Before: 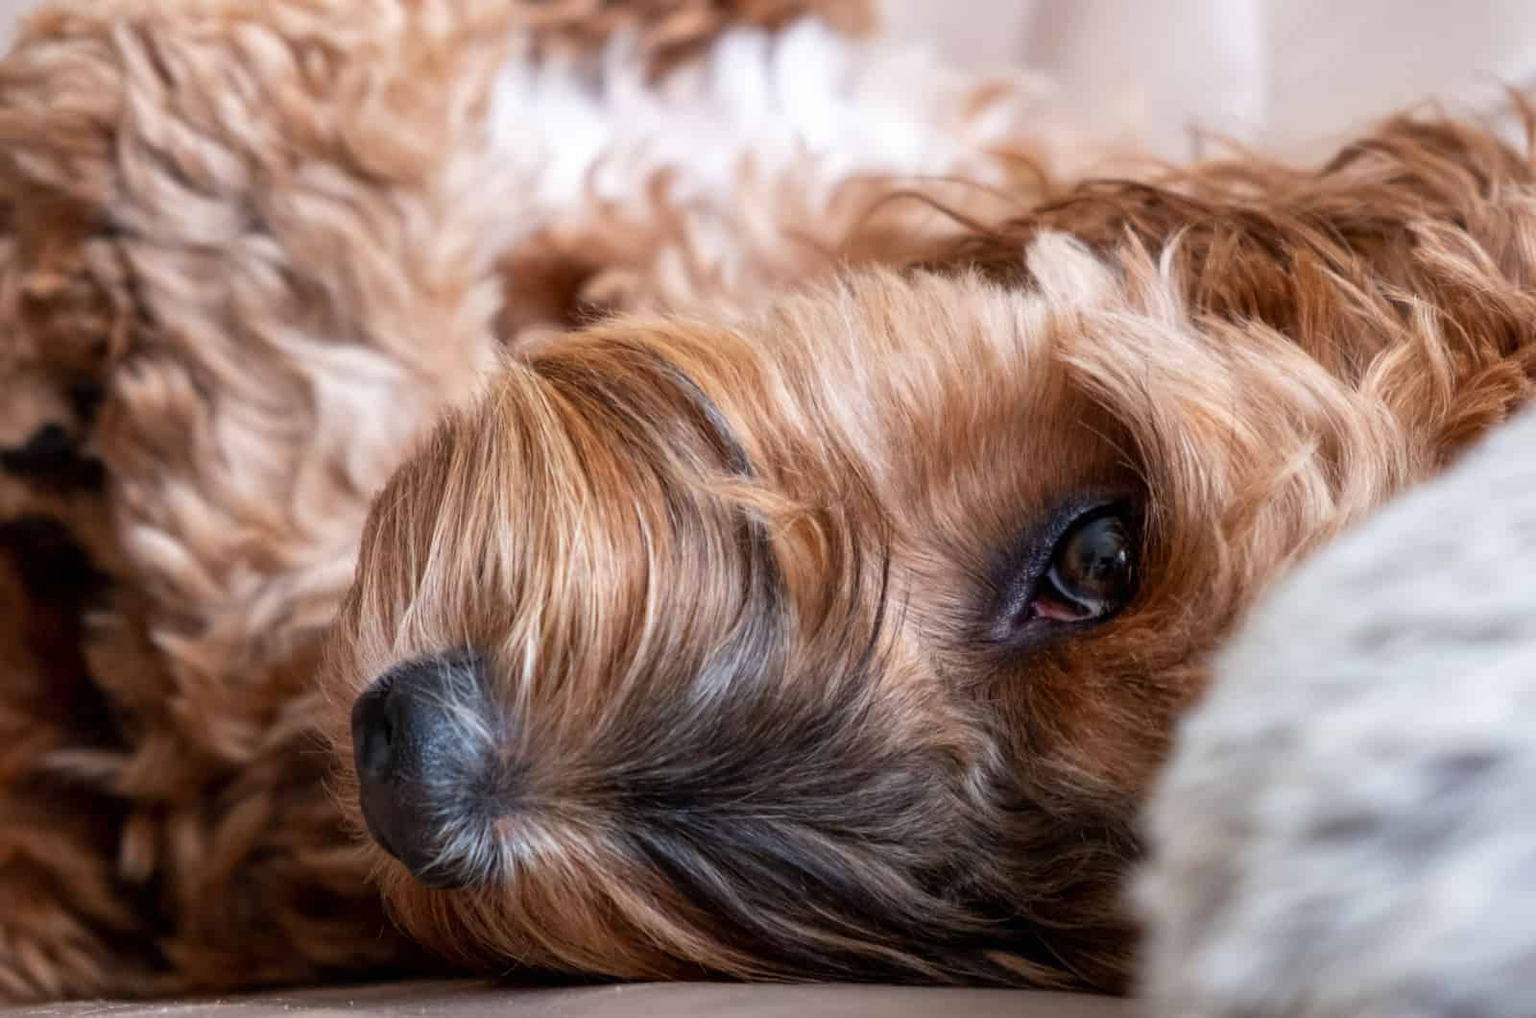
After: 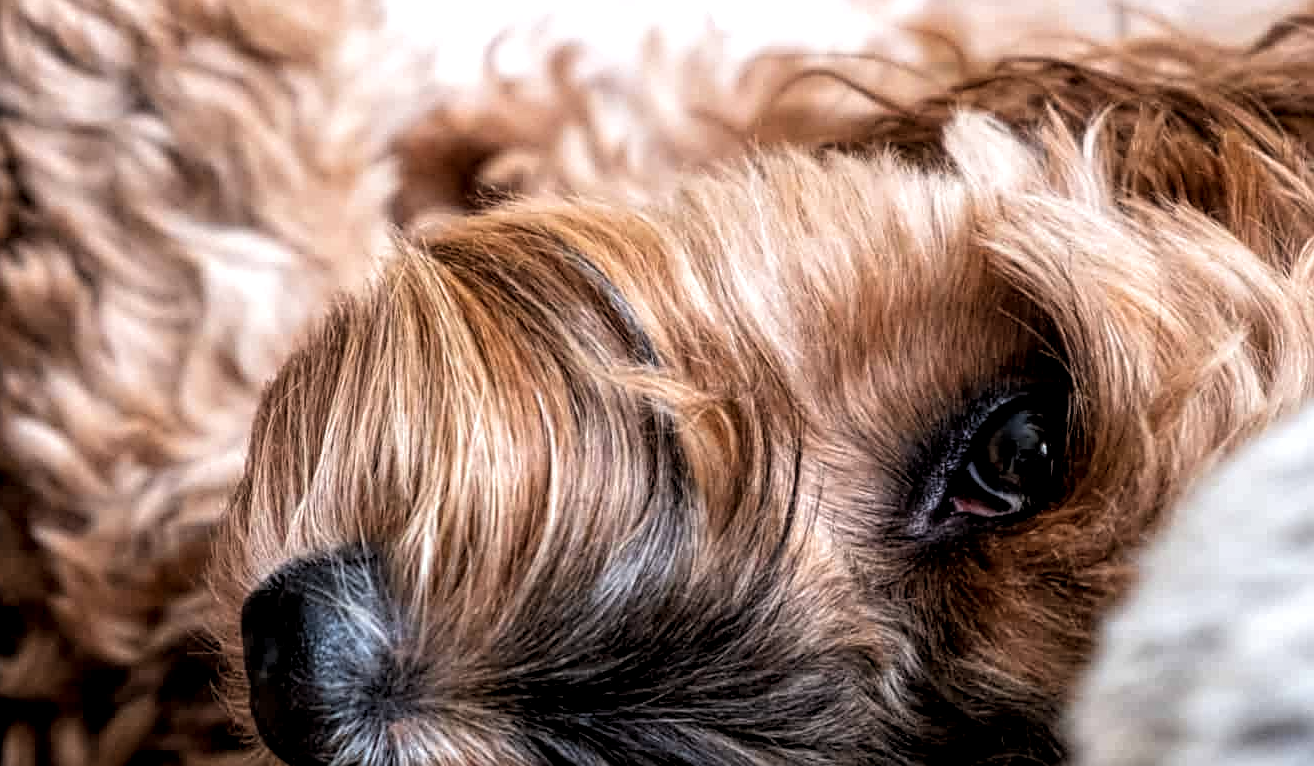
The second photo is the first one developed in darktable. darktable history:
sharpen: on, module defaults
crop: left 7.821%, top 12.311%, right 10.042%, bottom 15.403%
exposure: black level correction 0.001, compensate highlight preservation false
filmic rgb: black relative exposure -8.74 EV, white relative exposure 2.71 EV, target black luminance 0%, hardness 6.26, latitude 77.25%, contrast 1.327, shadows ↔ highlights balance -0.295%, add noise in highlights 0.001, preserve chrominance max RGB, color science v3 (2019), use custom middle-gray values true, contrast in highlights soft
local contrast: highlights 97%, shadows 89%, detail 160%, midtone range 0.2
